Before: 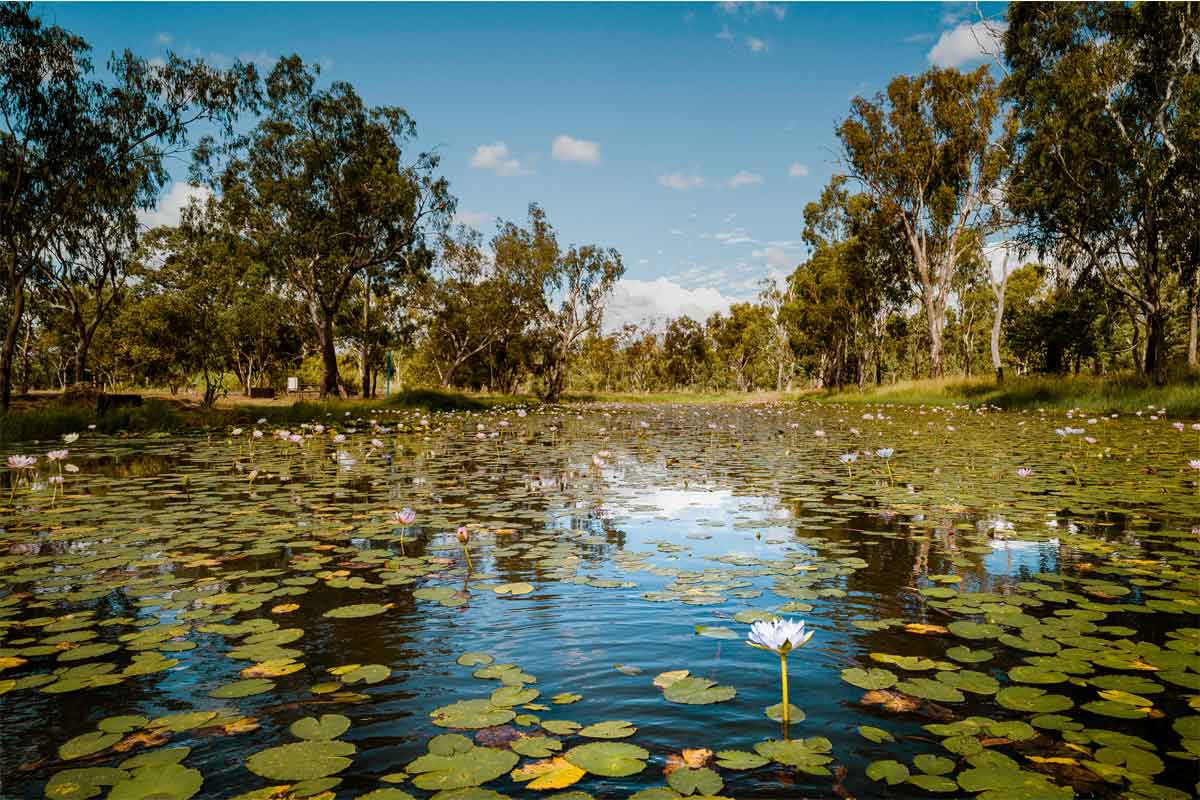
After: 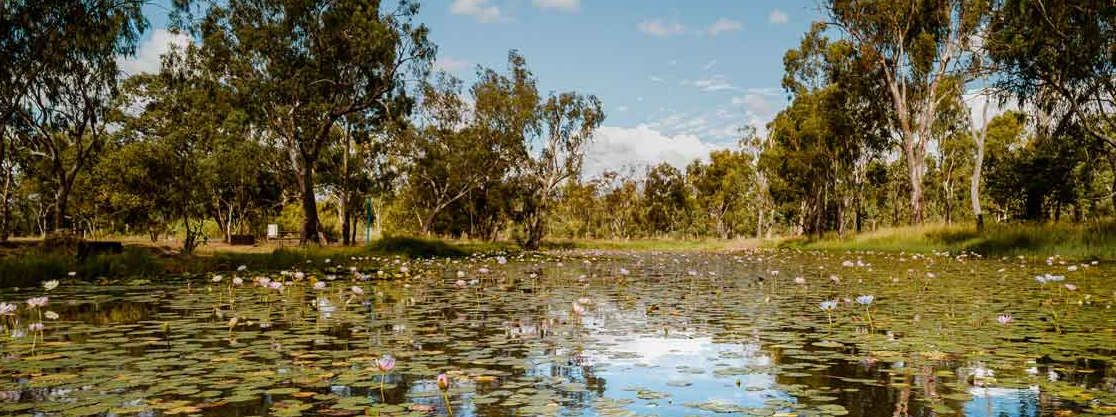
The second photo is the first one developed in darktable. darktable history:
rgb curve: mode RGB, independent channels
crop: left 1.744%, top 19.225%, right 5.069%, bottom 28.357%
